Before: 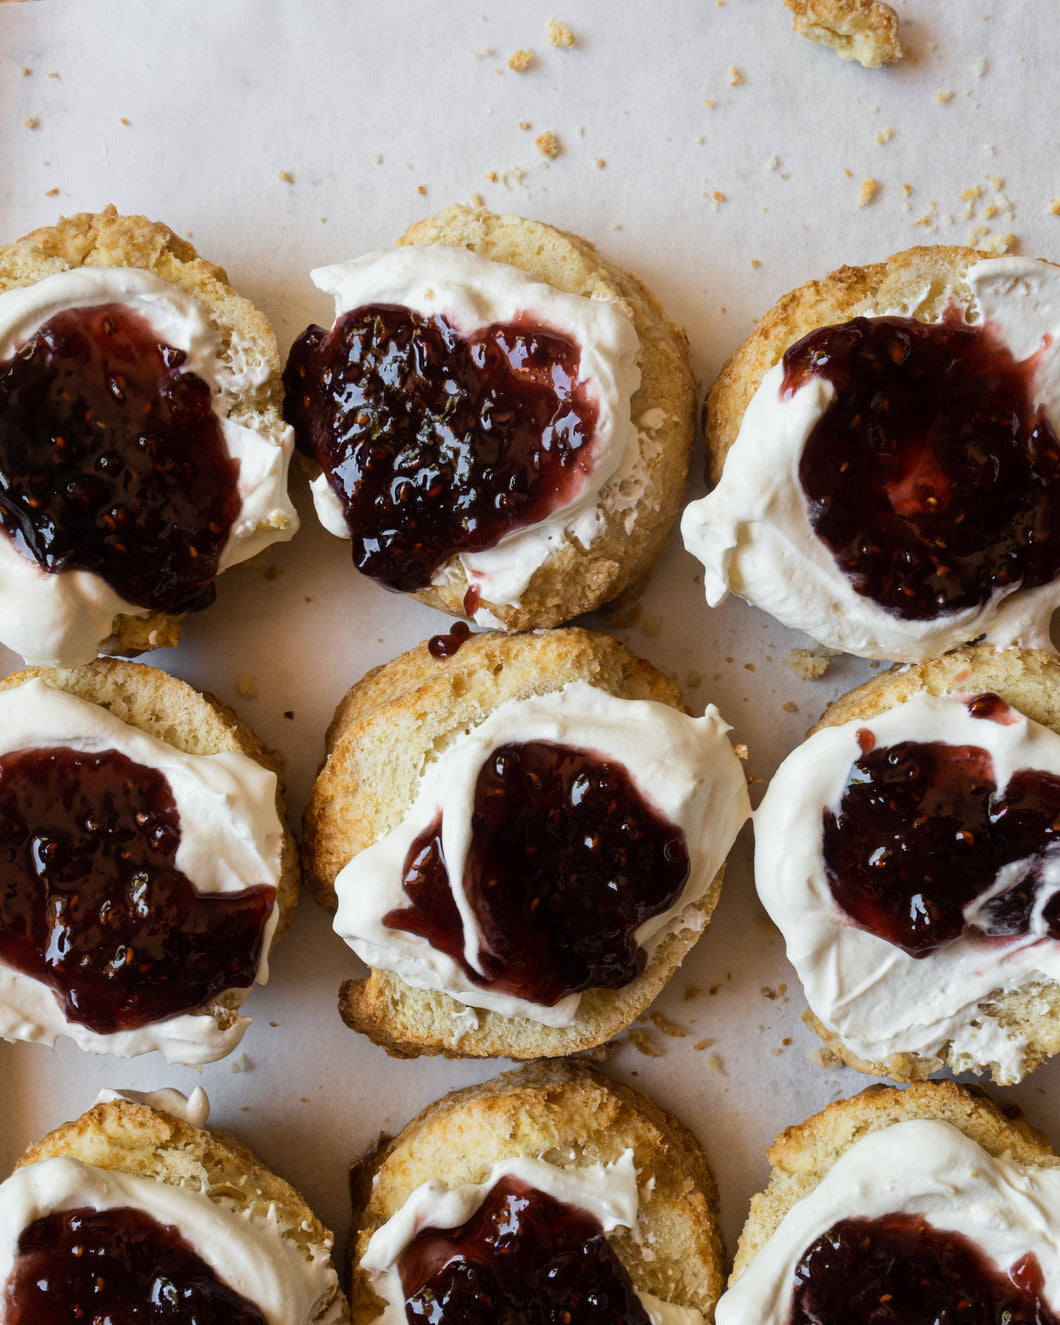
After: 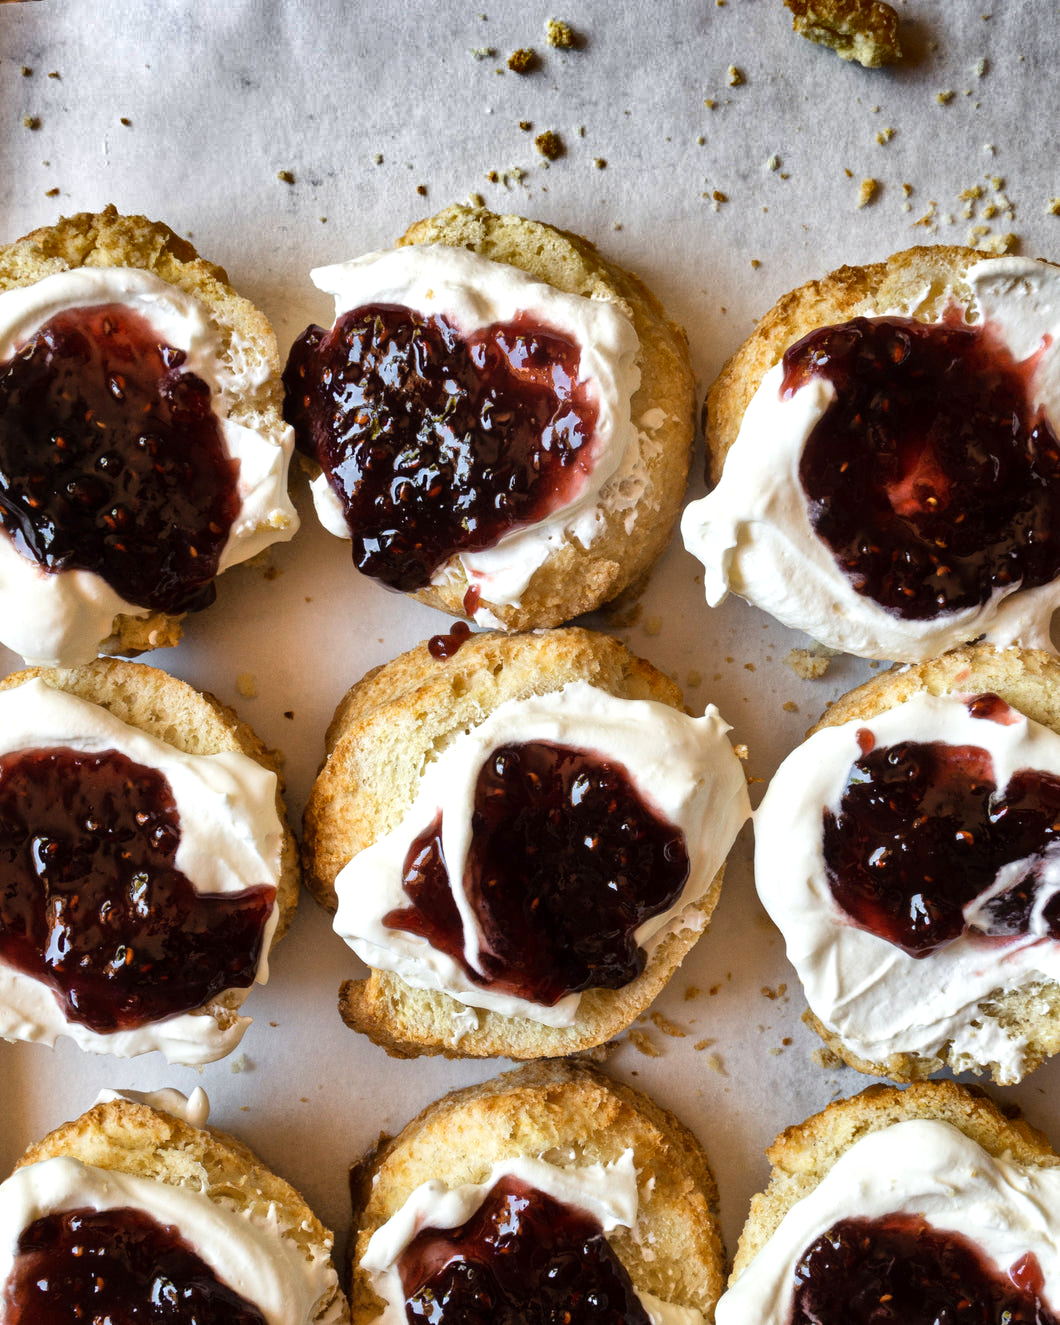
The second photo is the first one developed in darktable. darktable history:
tone equalizer: -8 EV 0.001 EV, -7 EV -0.004 EV, -6 EV 0.009 EV, -5 EV 0.032 EV, -4 EV 0.276 EV, -3 EV 0.644 EV, -2 EV 0.584 EV, -1 EV 0.187 EV, +0 EV 0.024 EV
exposure: exposure 0.367 EV, compensate highlight preservation false
shadows and highlights: shadows 20.91, highlights -82.73, soften with gaussian
